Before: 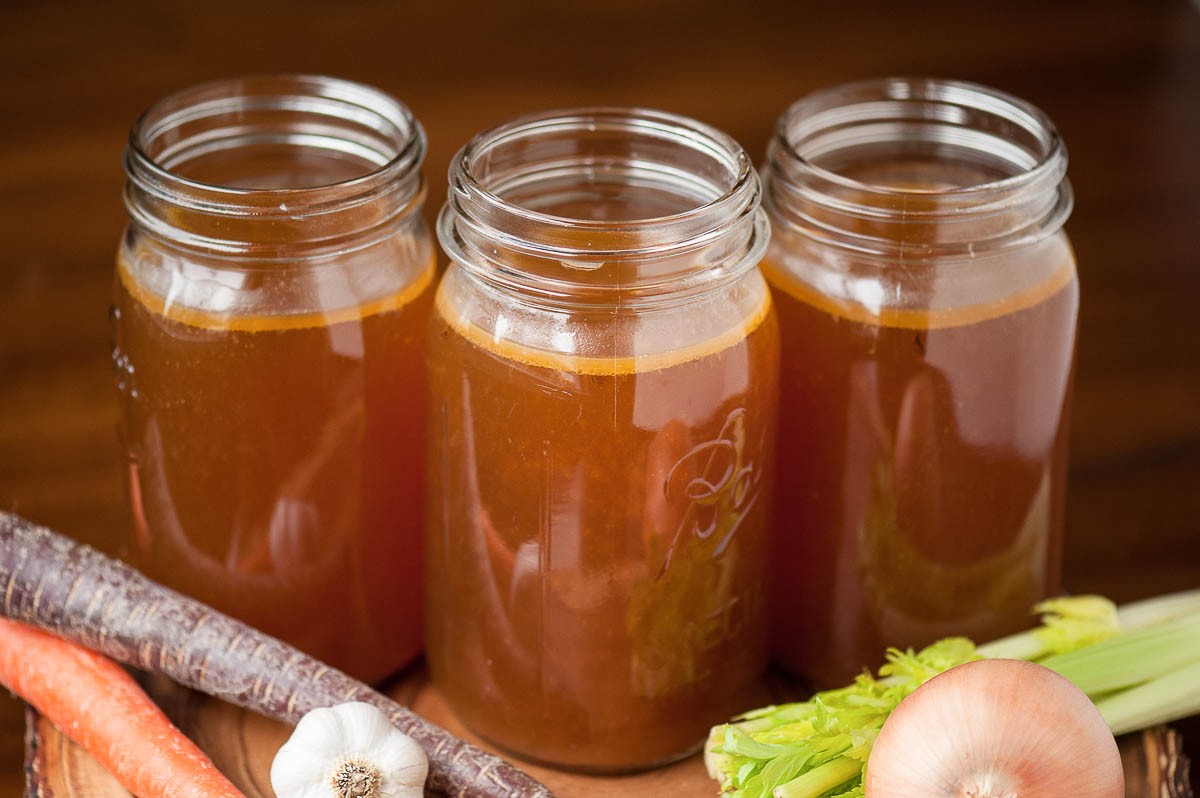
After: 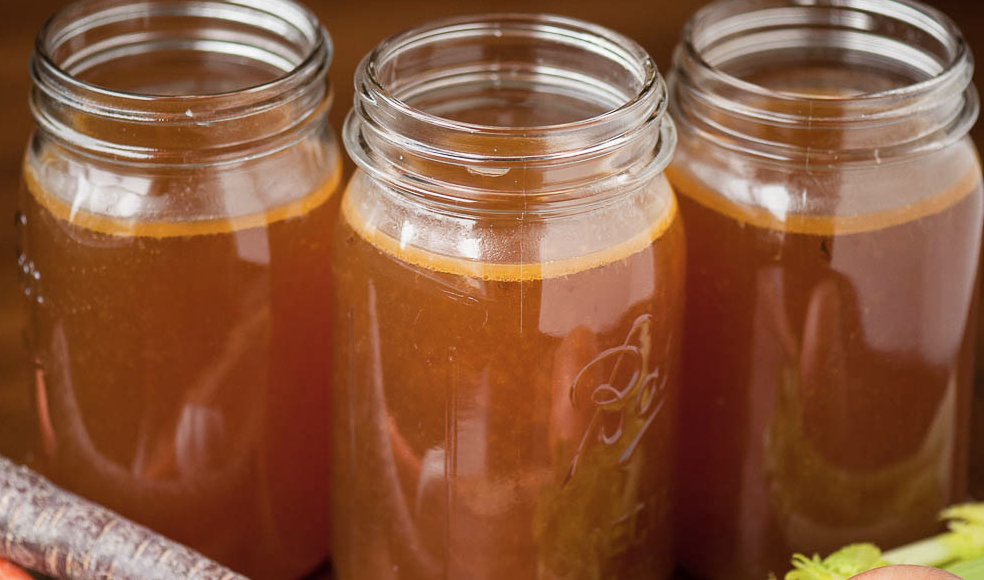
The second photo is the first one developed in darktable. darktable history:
contrast brightness saturation: saturation -0.1
crop: left 7.856%, top 11.836%, right 10.12%, bottom 15.387%
